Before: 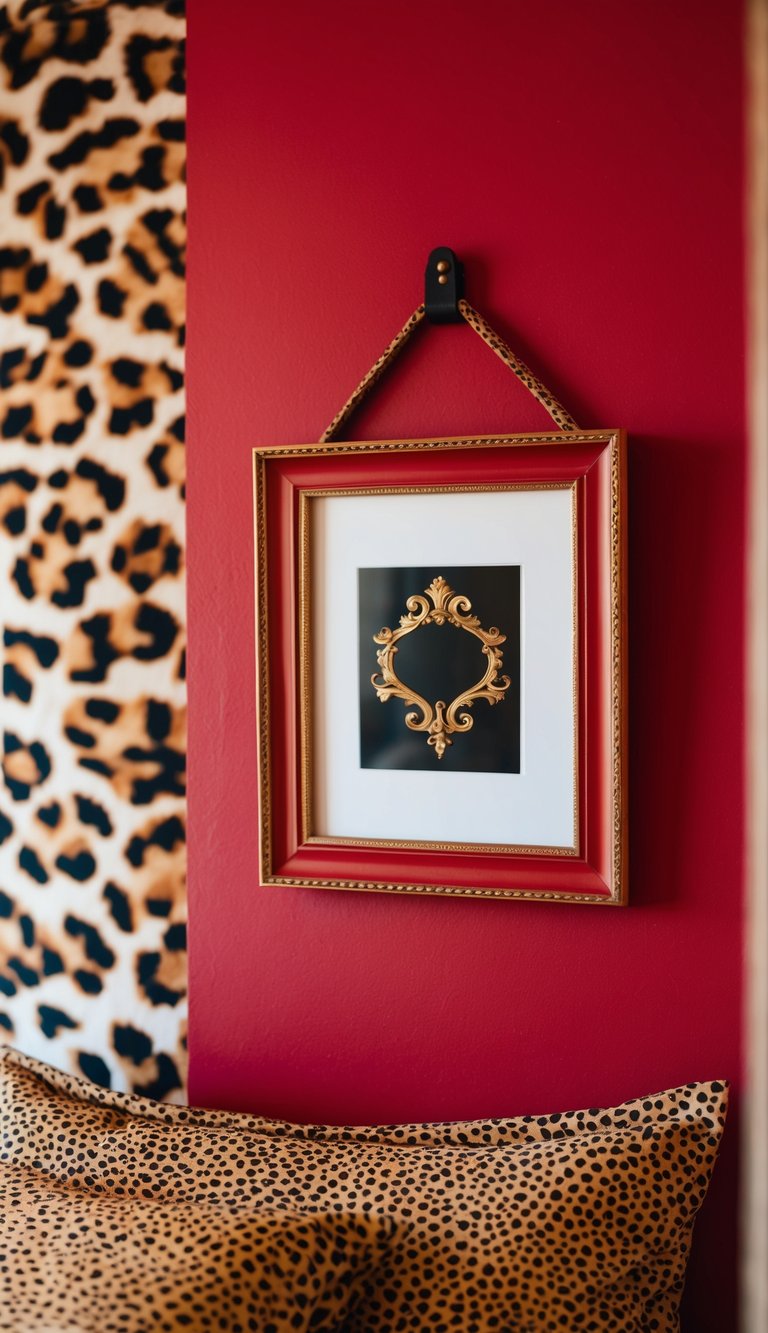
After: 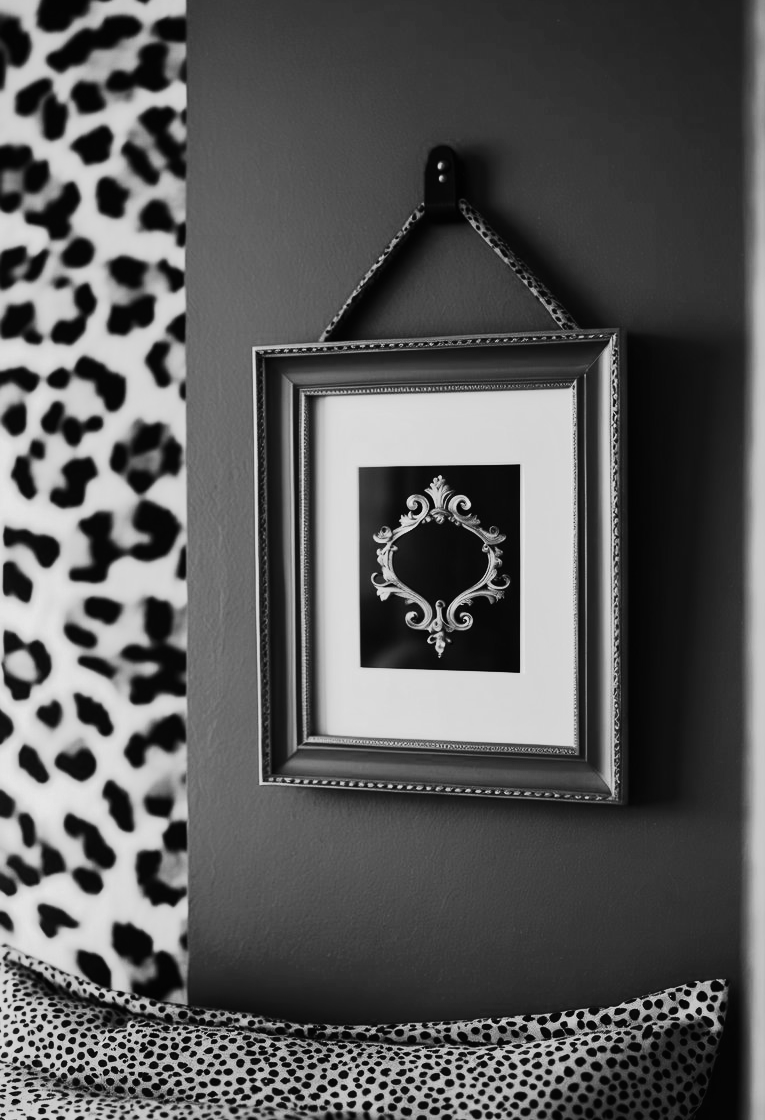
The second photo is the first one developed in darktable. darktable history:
crop: top 7.625%, bottom 8.027%
tone curve: curves: ch0 [(0, 0) (0.003, 0.006) (0.011, 0.006) (0.025, 0.008) (0.044, 0.014) (0.069, 0.02) (0.1, 0.025) (0.136, 0.037) (0.177, 0.053) (0.224, 0.086) (0.277, 0.13) (0.335, 0.189) (0.399, 0.253) (0.468, 0.375) (0.543, 0.521) (0.623, 0.671) (0.709, 0.789) (0.801, 0.841) (0.898, 0.889) (1, 1)], preserve colors none
monochrome: a 32, b 64, size 2.3
